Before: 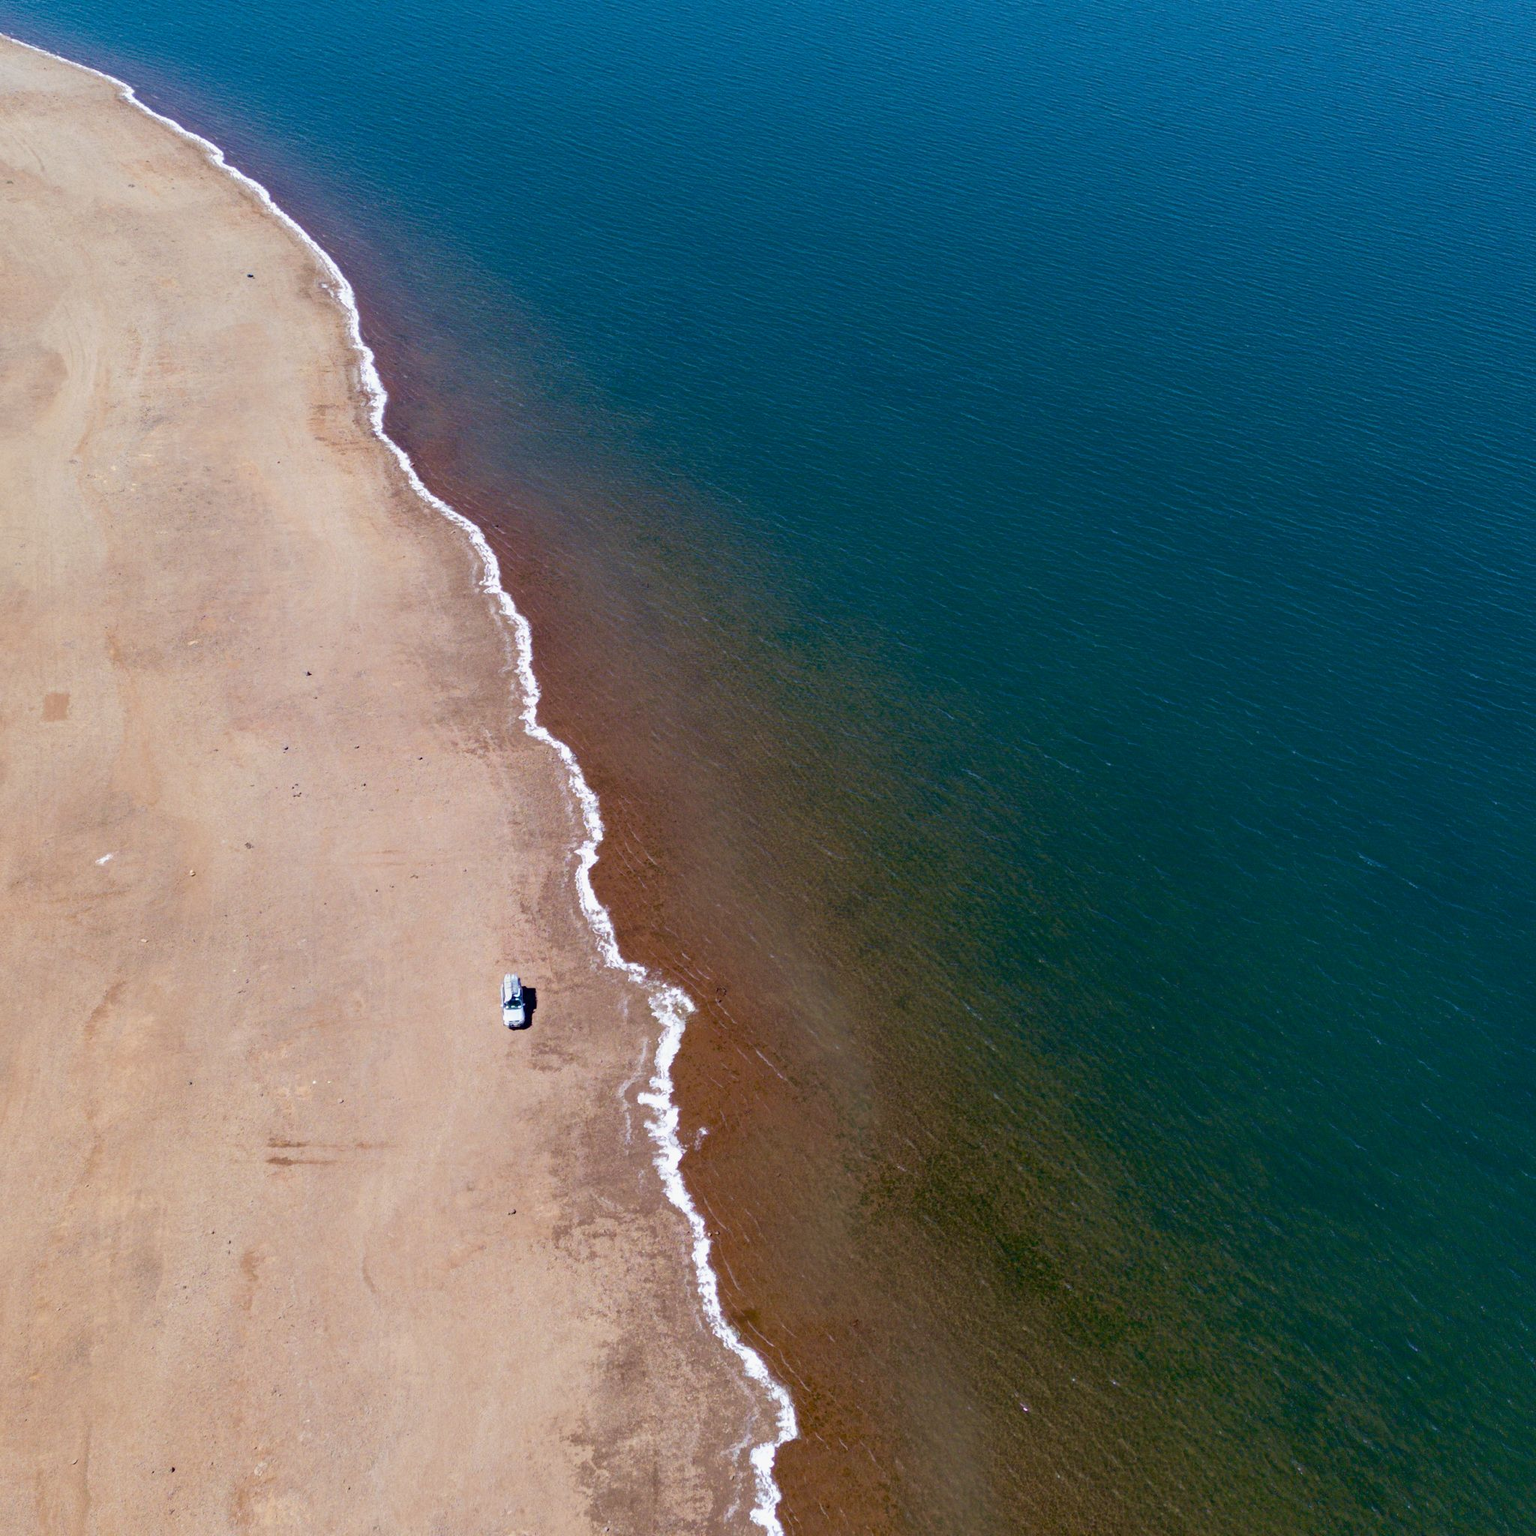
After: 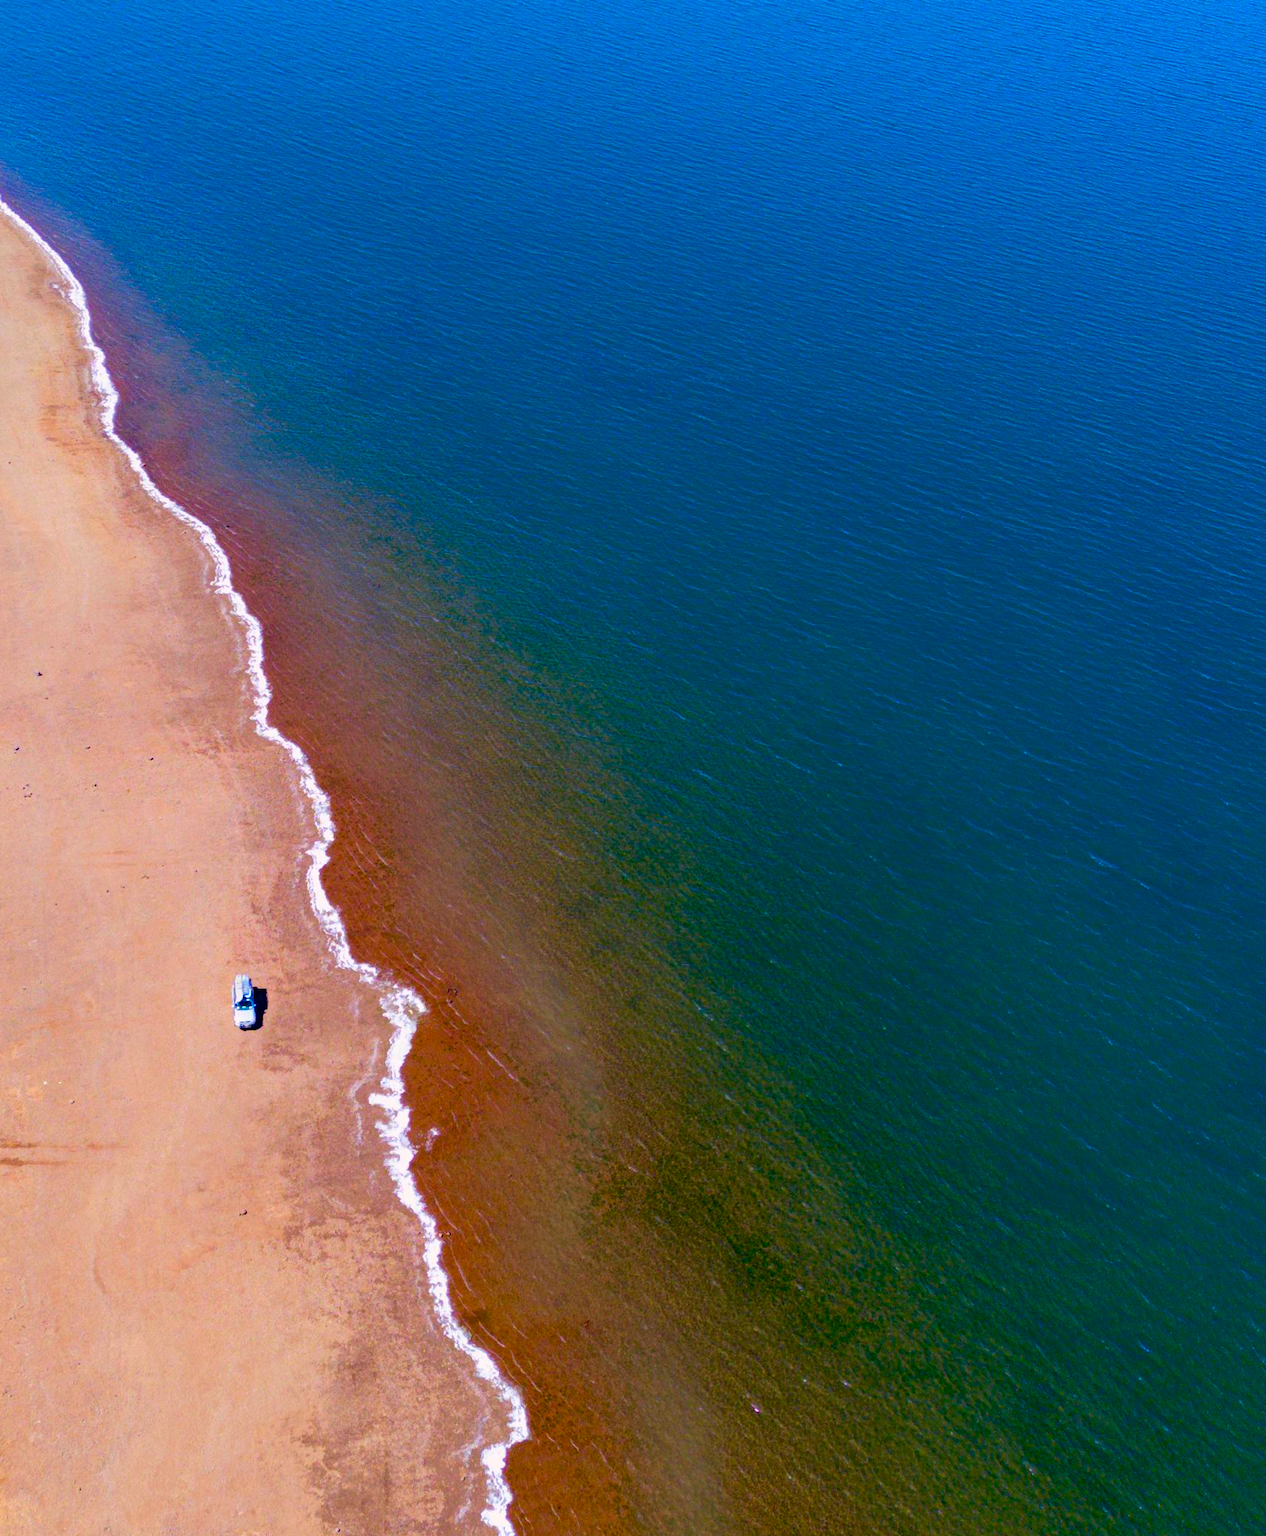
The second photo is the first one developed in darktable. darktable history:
crop: left 17.559%, bottom 0.046%
contrast brightness saturation: brightness -0.021, saturation 0.353
color balance rgb: power › chroma 1.006%, power › hue 253.99°, highlights gain › chroma 1.11%, highlights gain › hue 60.02°, perceptual saturation grading › global saturation 29.649%, perceptual brilliance grading › mid-tones 9.249%, perceptual brilliance grading › shadows 14.648%, global vibrance 20%
